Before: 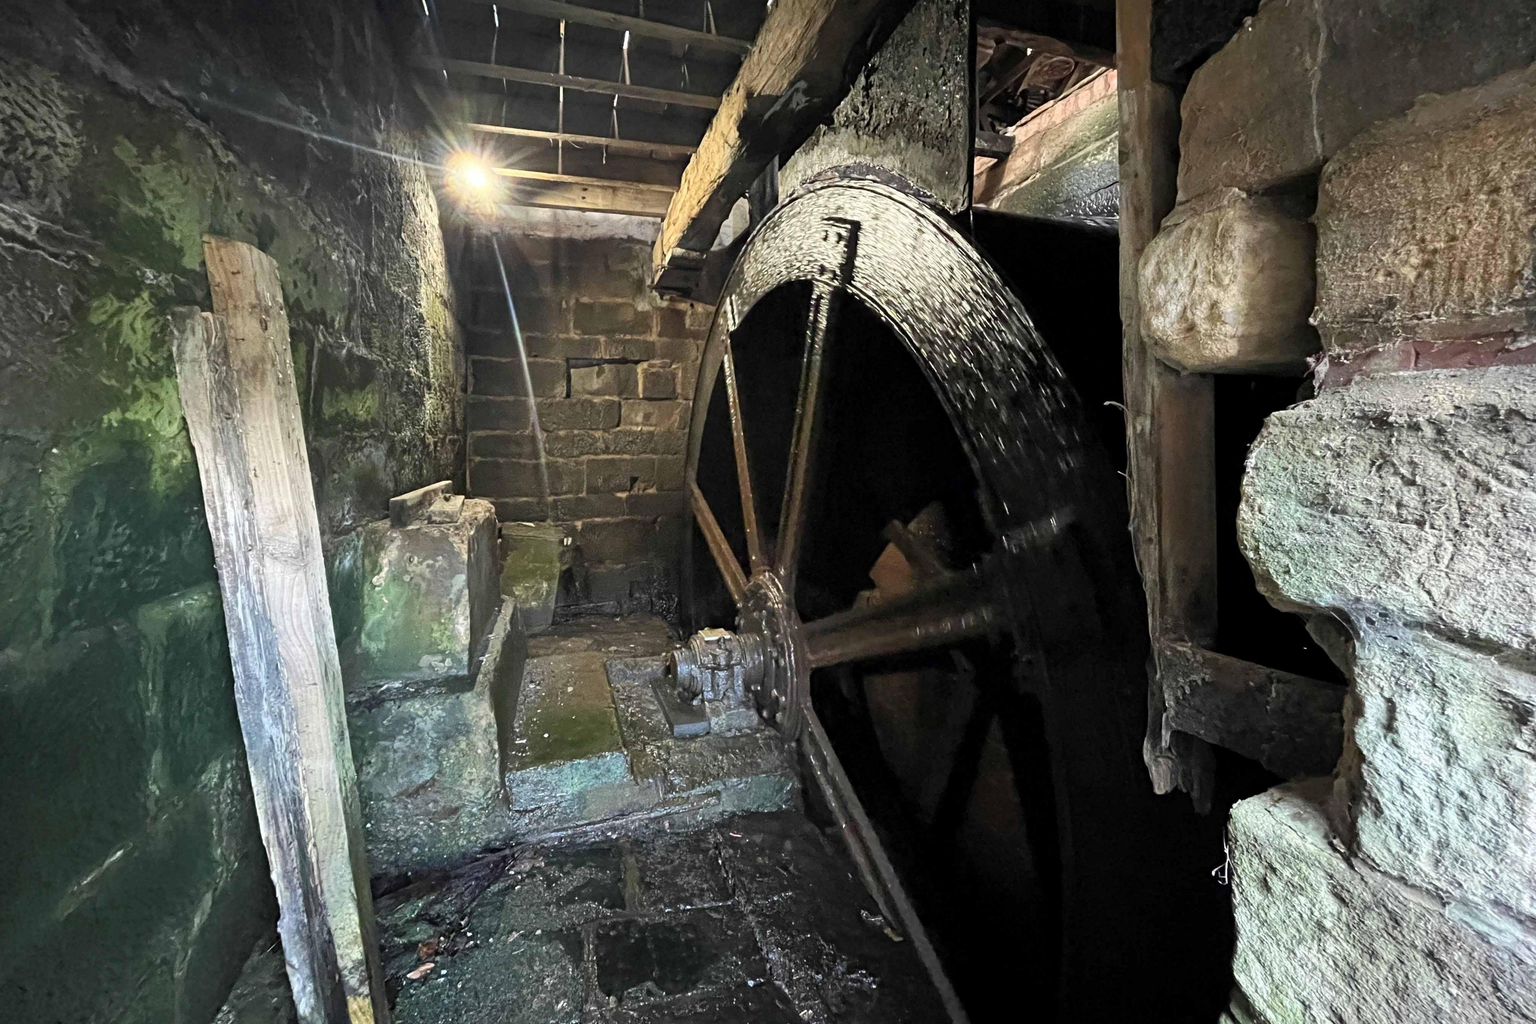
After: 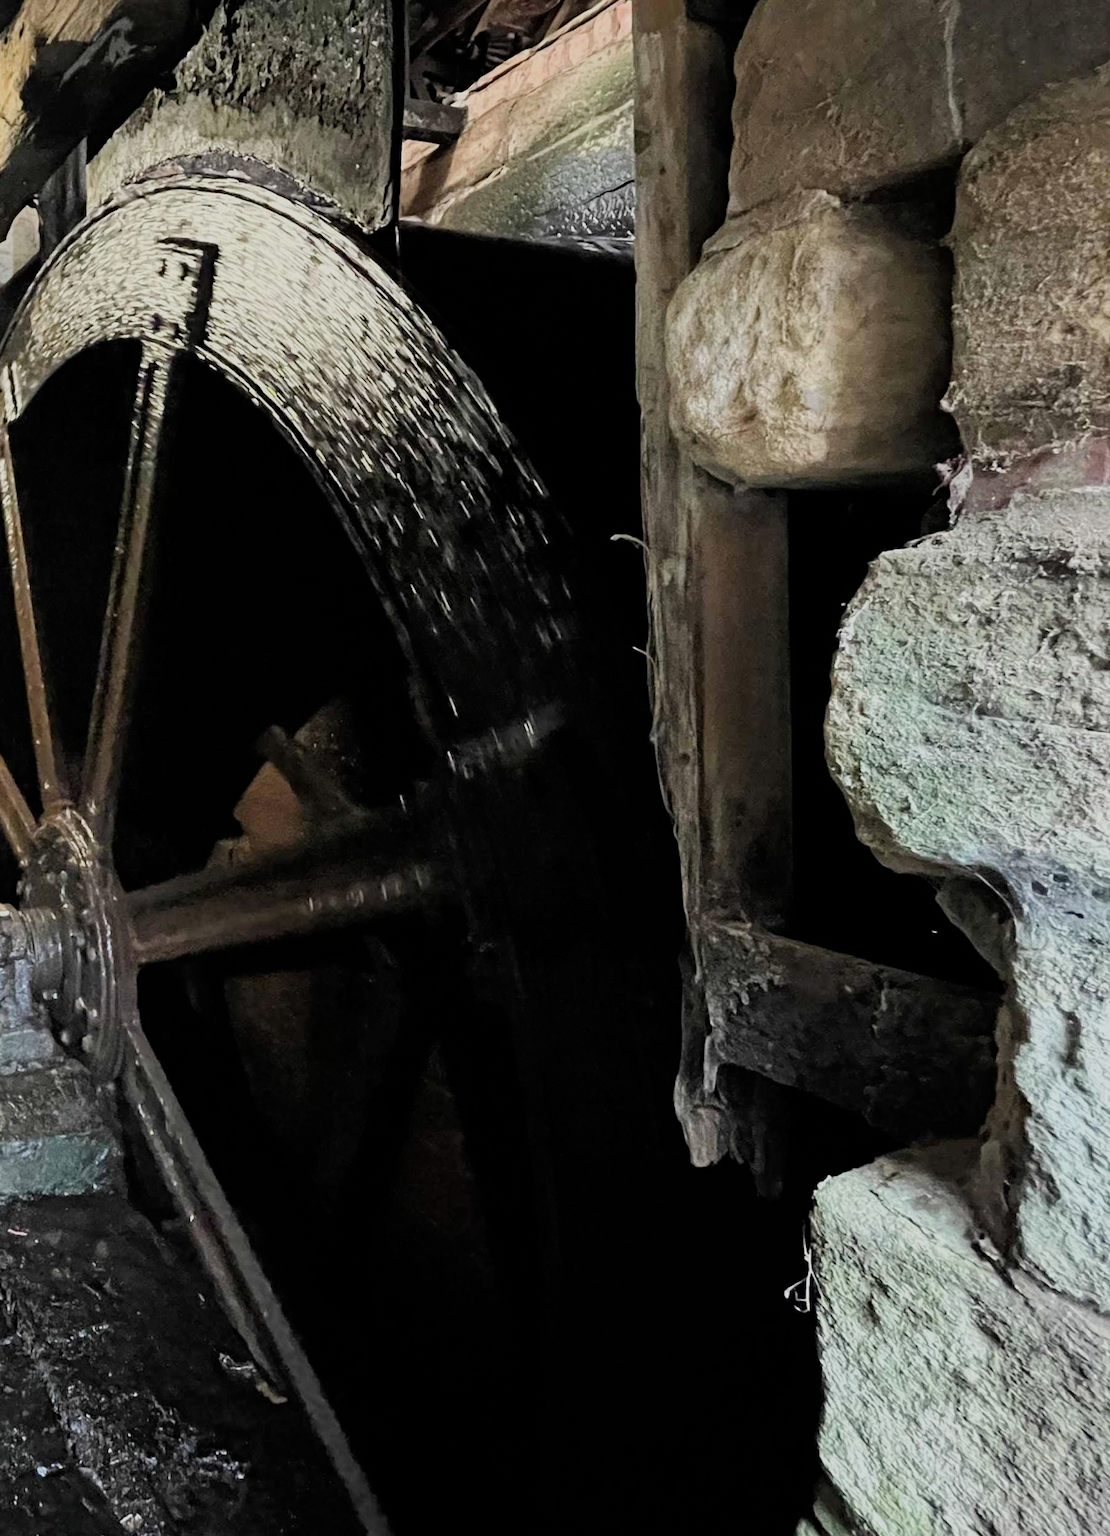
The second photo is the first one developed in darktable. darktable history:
filmic rgb: black relative exposure -8.02 EV, white relative exposure 4.06 EV, hardness 4.19
crop: left 47.21%, top 6.83%, right 7.894%
